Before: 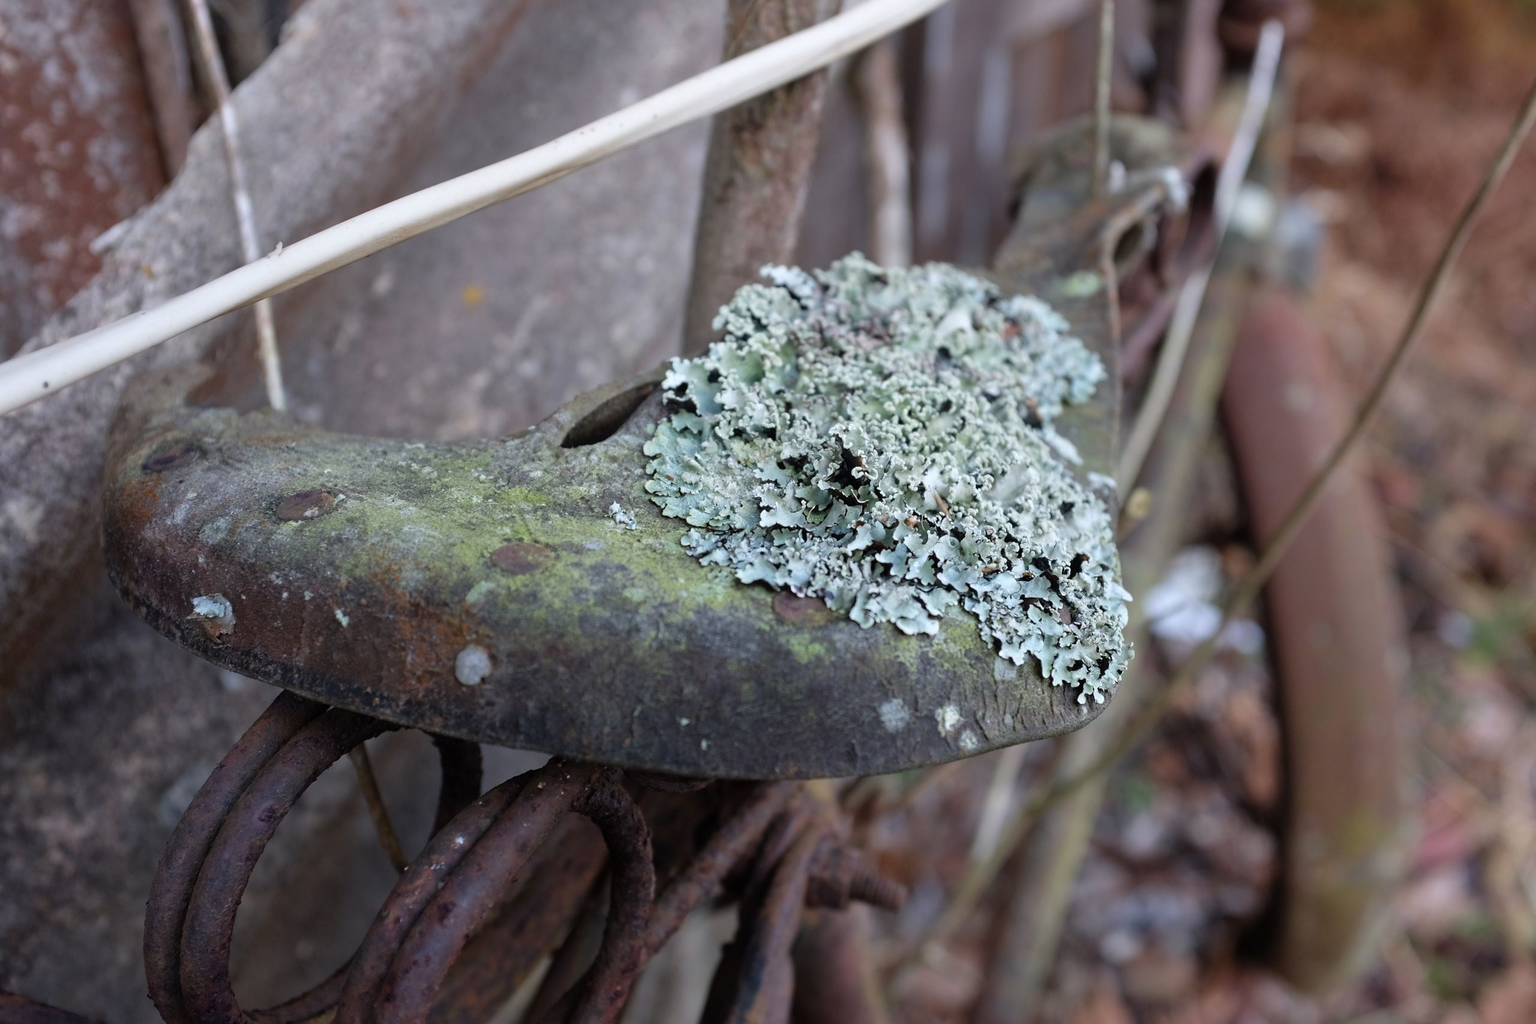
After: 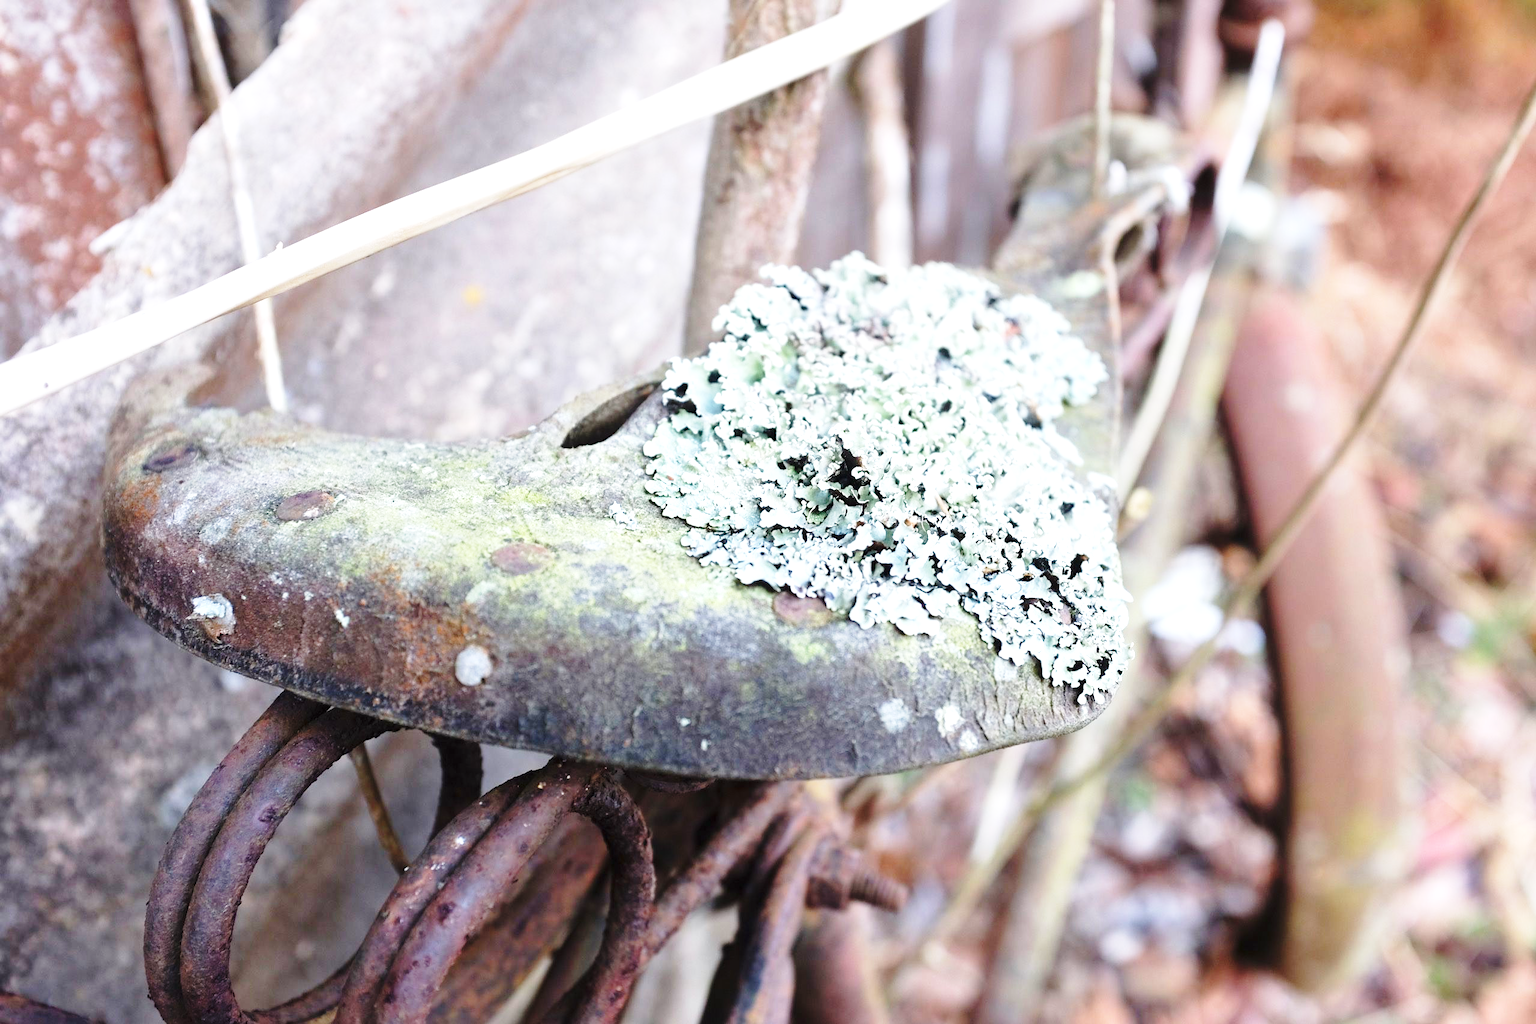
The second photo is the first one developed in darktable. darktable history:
exposure: black level correction 0, exposure 1.199 EV, compensate highlight preservation false
base curve: curves: ch0 [(0, 0) (0.028, 0.03) (0.121, 0.232) (0.46, 0.748) (0.859, 0.968) (1, 1)], preserve colors none
